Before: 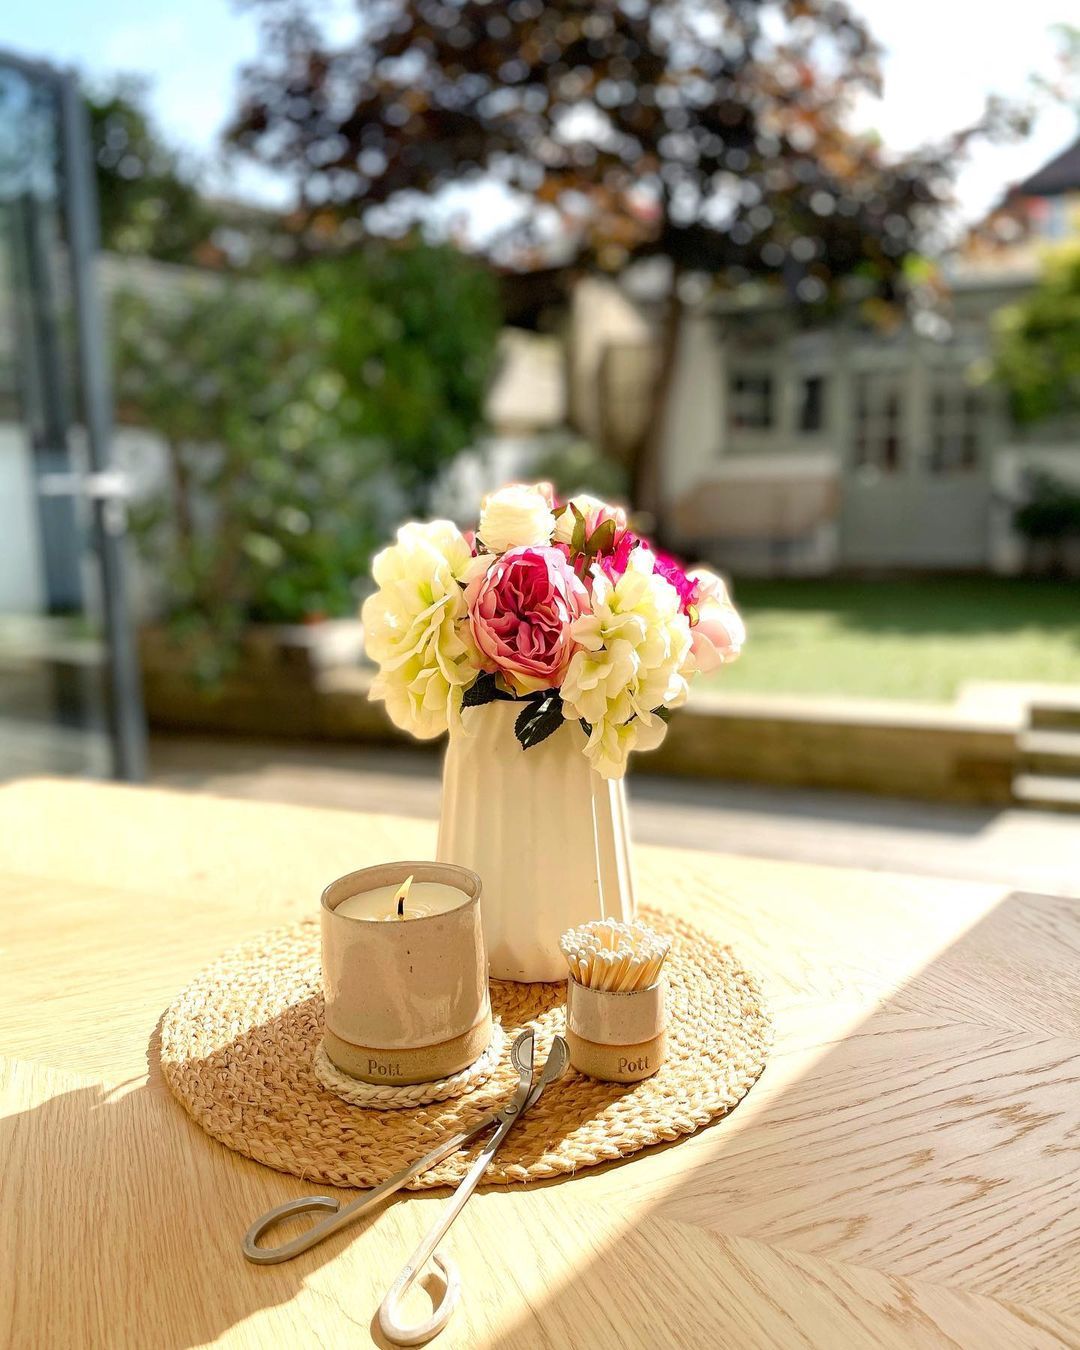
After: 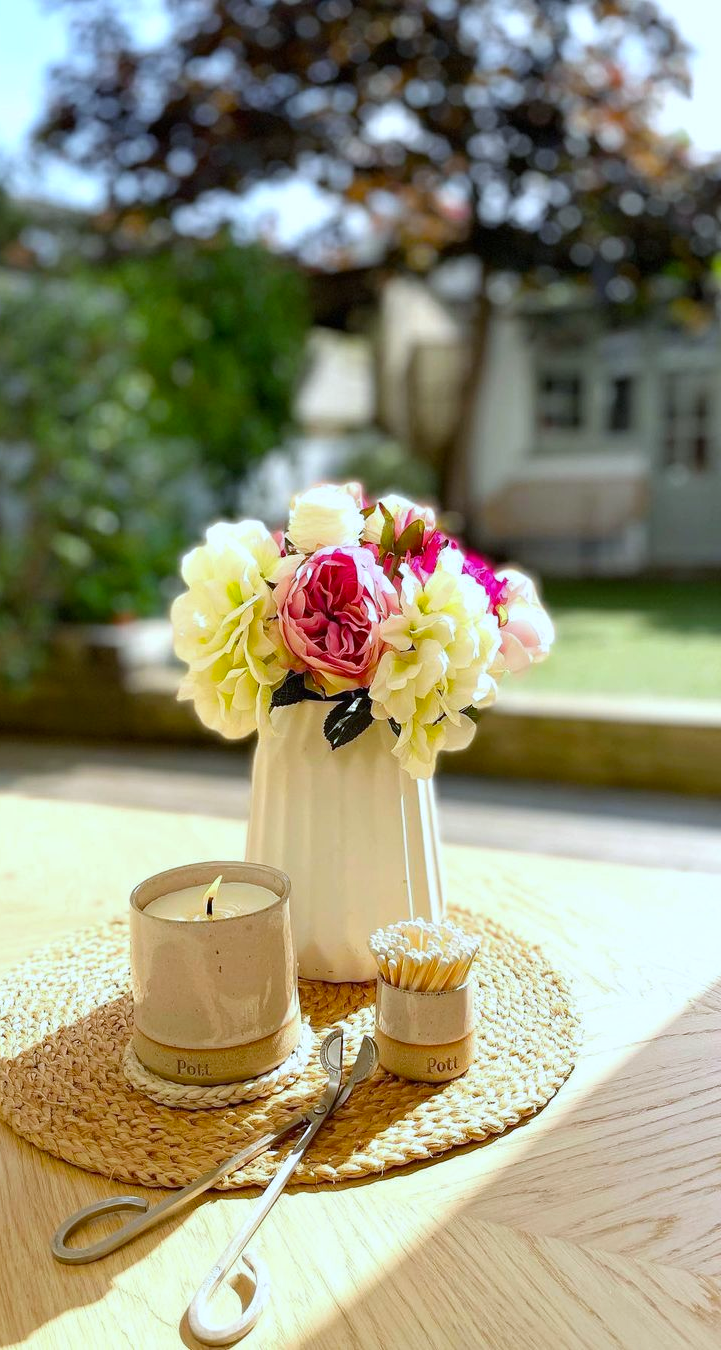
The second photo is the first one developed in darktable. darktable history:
color balance: output saturation 110%
white balance: red 0.924, blue 1.095
crop and rotate: left 17.732%, right 15.423%
tone equalizer: on, module defaults
